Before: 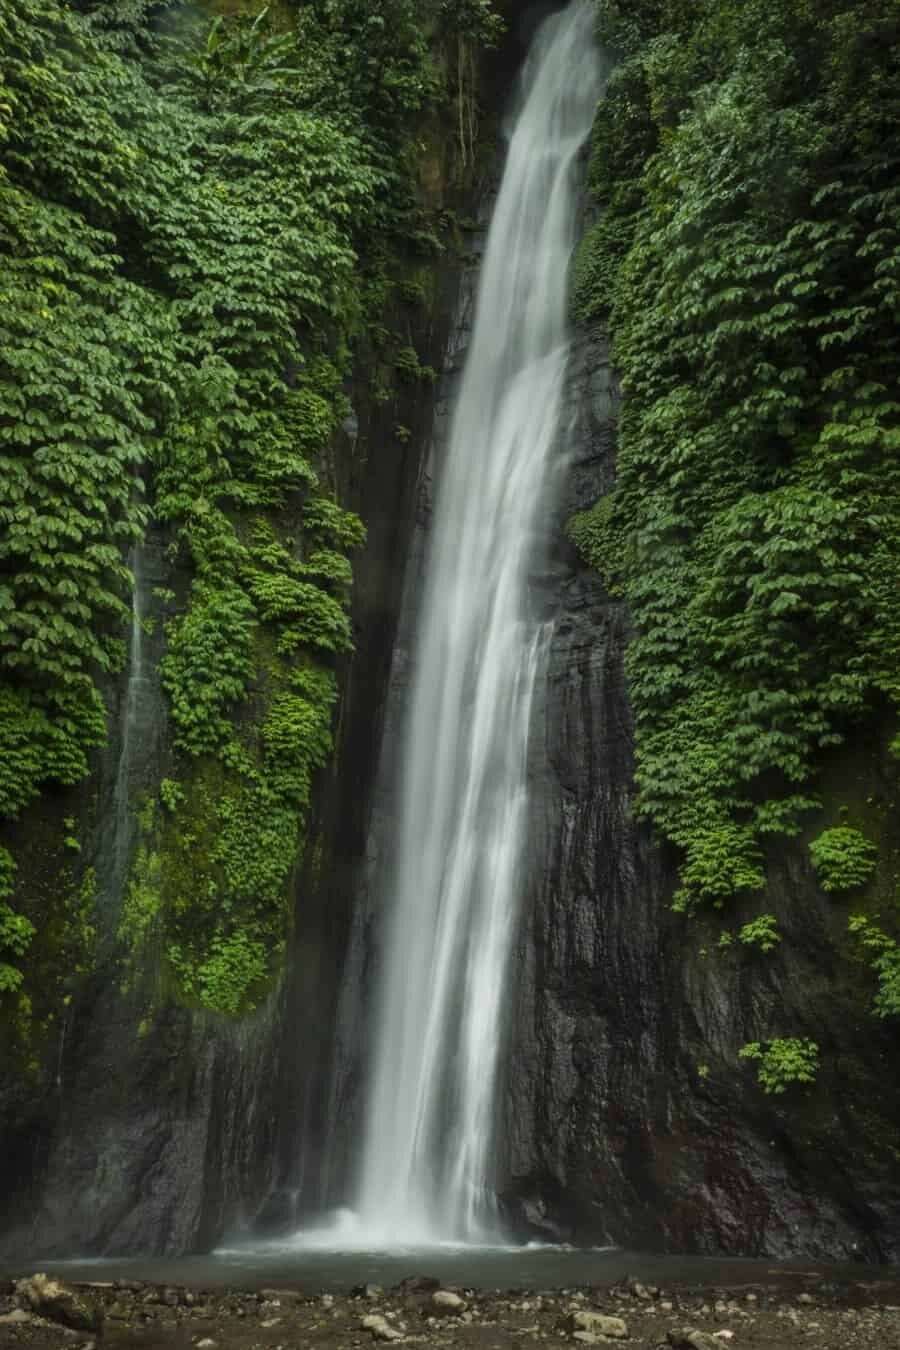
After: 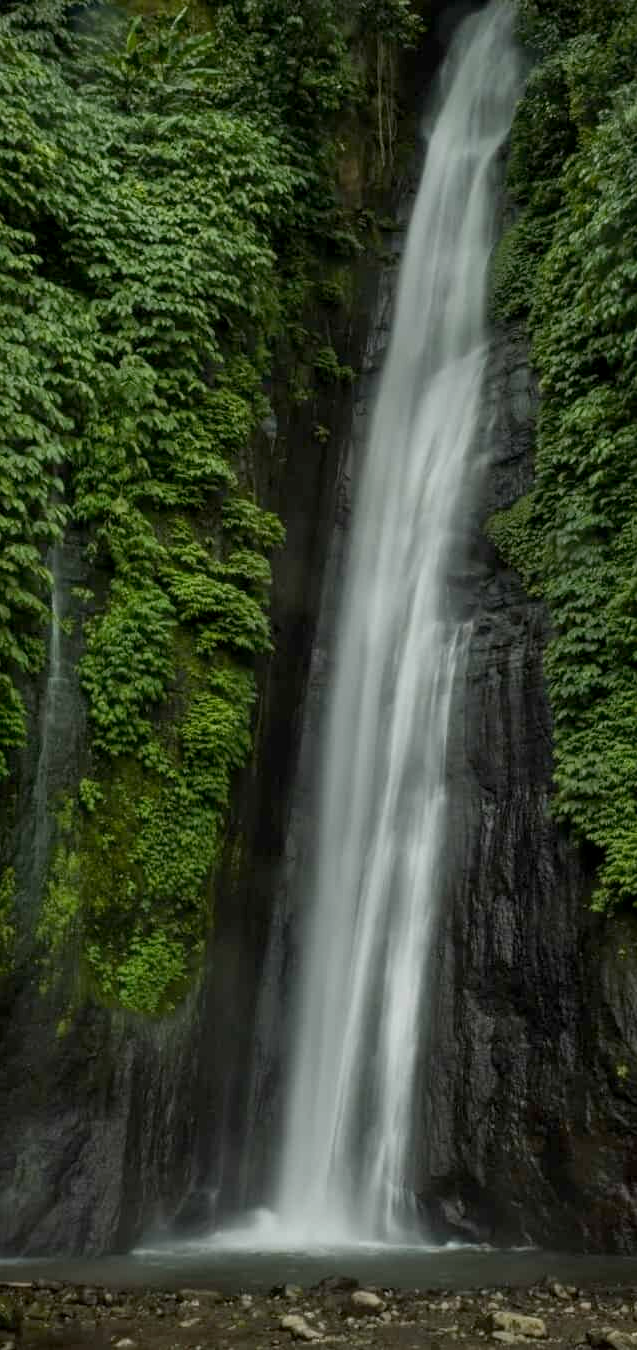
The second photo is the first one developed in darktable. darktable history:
crop and rotate: left 9.061%, right 20.142%
exposure: black level correction 0.006, exposure -0.226 EV, compensate highlight preservation false
color zones: curves: ch0 [(0.068, 0.464) (0.25, 0.5) (0.48, 0.508) (0.75, 0.536) (0.886, 0.476) (0.967, 0.456)]; ch1 [(0.066, 0.456) (0.25, 0.5) (0.616, 0.508) (0.746, 0.56) (0.934, 0.444)]
